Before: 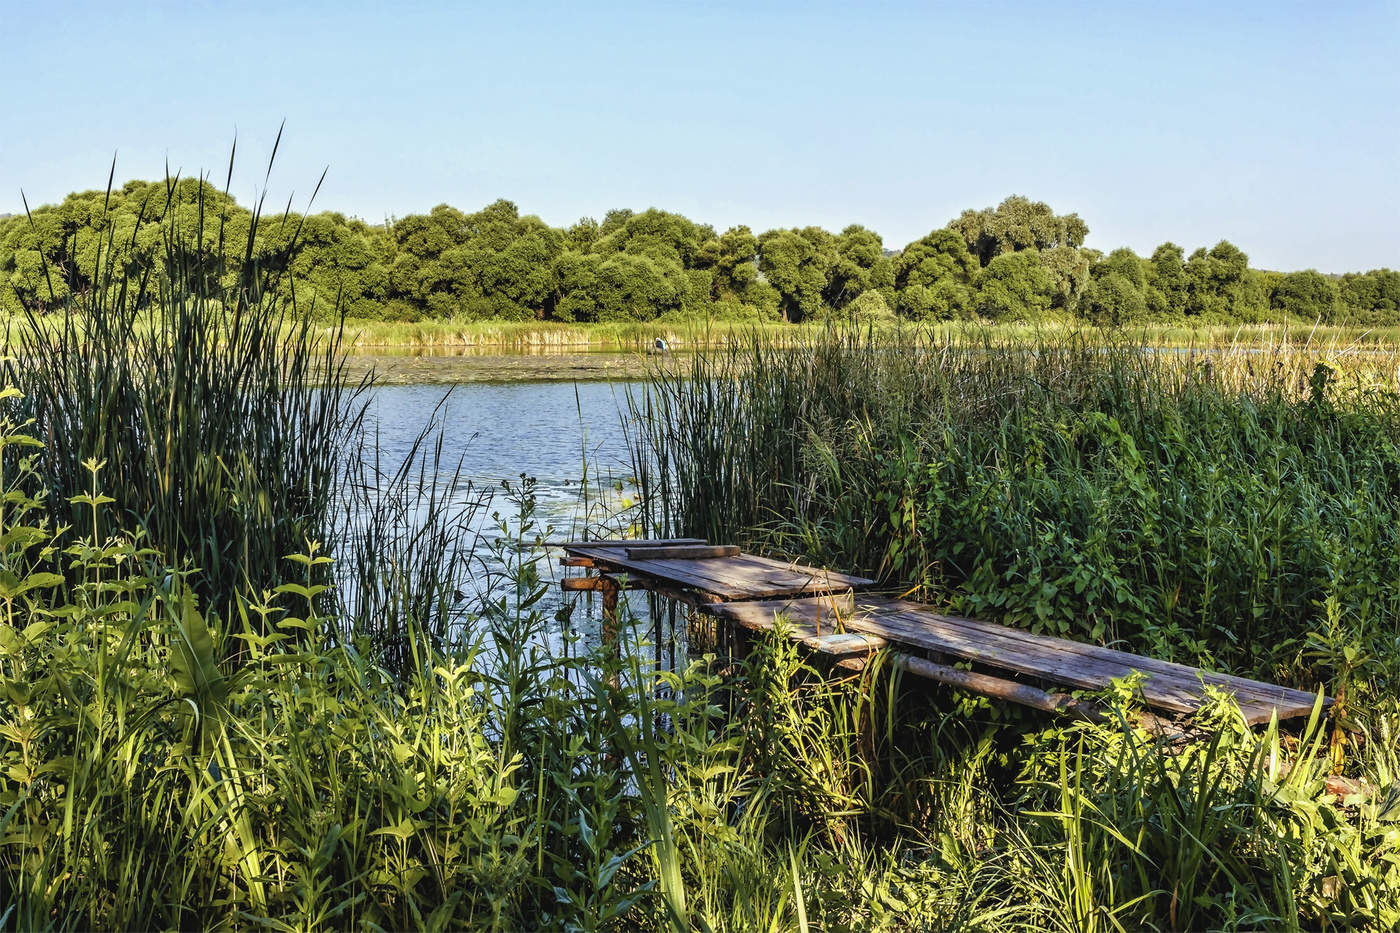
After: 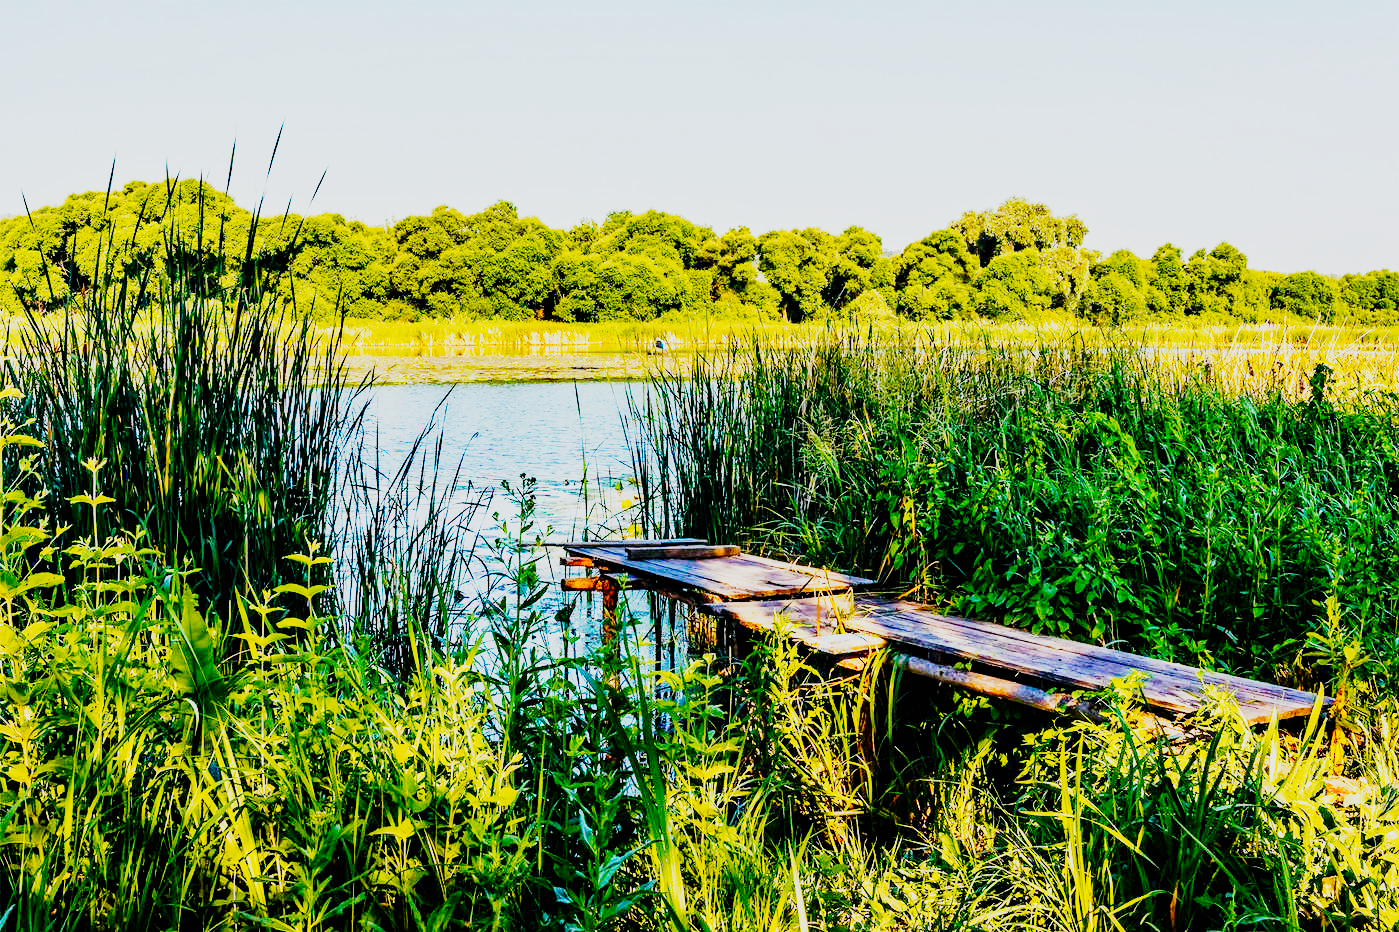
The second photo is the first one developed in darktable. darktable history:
tone curve: curves: ch0 [(0, 0) (0.049, 0.01) (0.154, 0.081) (0.491, 0.519) (0.748, 0.765) (1, 0.919)]; ch1 [(0, 0) (0.172, 0.123) (0.317, 0.272) (0.401, 0.422) (0.499, 0.497) (0.531, 0.54) (0.615, 0.603) (0.741, 0.783) (1, 1)]; ch2 [(0, 0) (0.411, 0.424) (0.483, 0.478) (0.544, 0.56) (0.686, 0.638) (1, 1)], preserve colors none
base curve: curves: ch0 [(0, 0) (0, 0.001) (0.001, 0.001) (0.004, 0.002) (0.007, 0.004) (0.015, 0.013) (0.033, 0.045) (0.052, 0.096) (0.075, 0.17) (0.099, 0.241) (0.163, 0.42) (0.219, 0.55) (0.259, 0.616) (0.327, 0.722) (0.365, 0.765) (0.522, 0.873) (0.547, 0.881) (0.689, 0.919) (0.826, 0.952) (1, 1)], preserve colors none
color balance rgb: shadows lift › chroma 2.004%, shadows lift › hue 222.01°, perceptual saturation grading › global saturation 36.375%, perceptual saturation grading › shadows 35.639%
